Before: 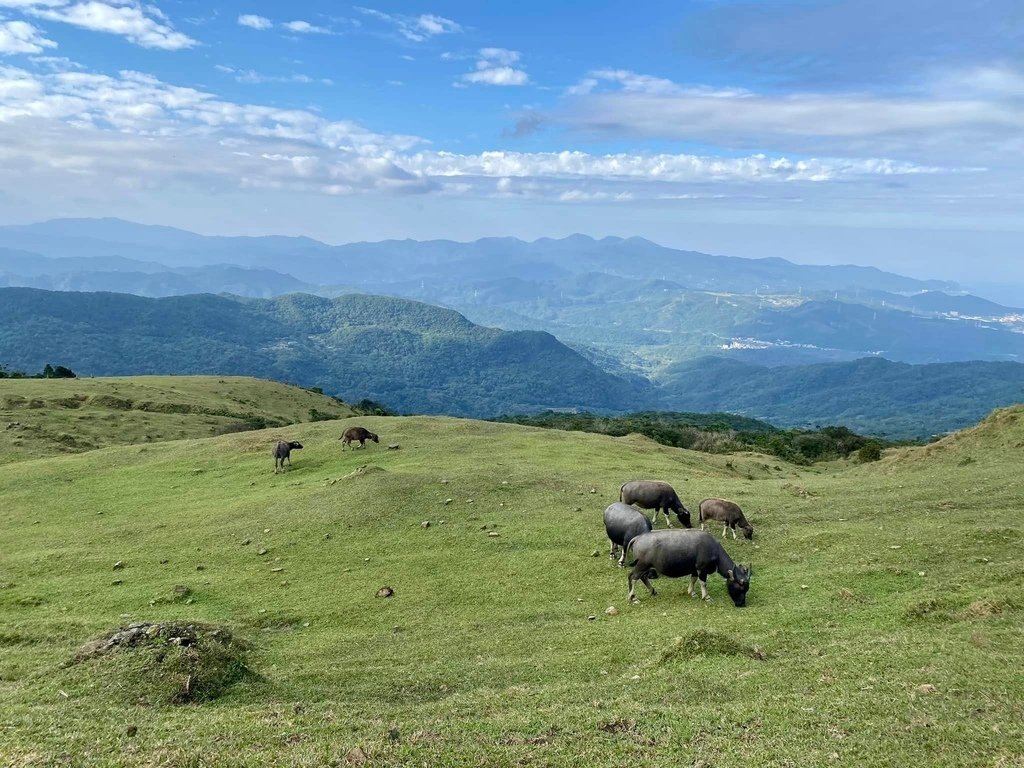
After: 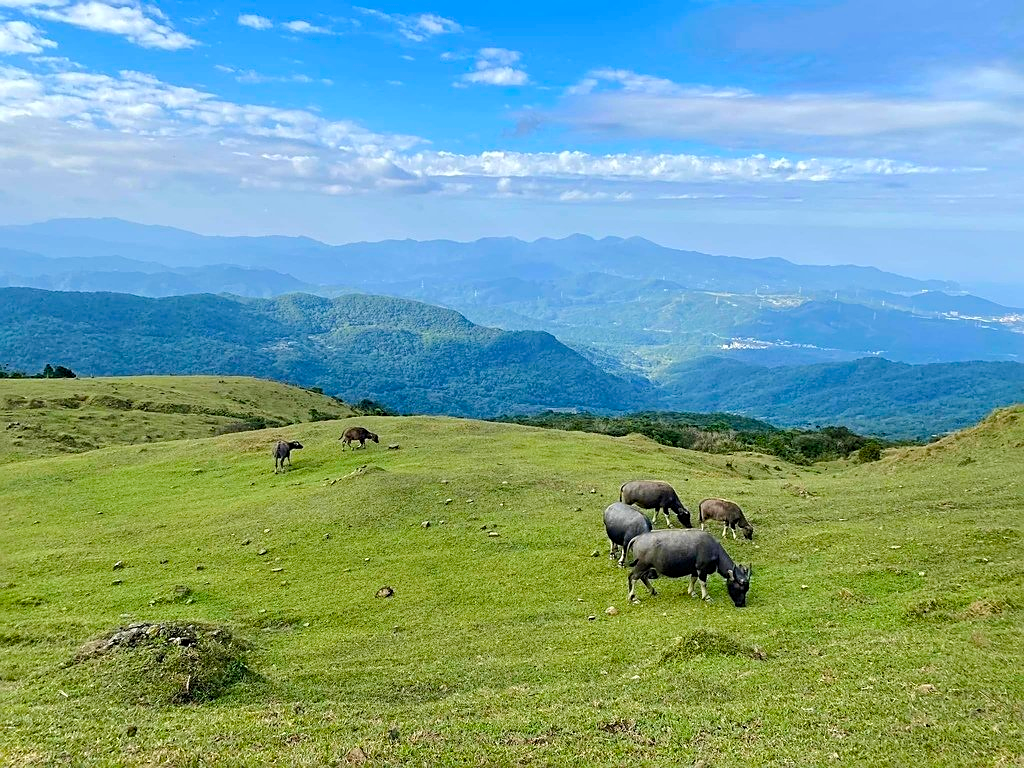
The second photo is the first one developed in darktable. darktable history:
color balance rgb: perceptual saturation grading › global saturation 25%, perceptual brilliance grading › mid-tones 10%, perceptual brilliance grading › shadows 15%, global vibrance 20%
sharpen: on, module defaults
